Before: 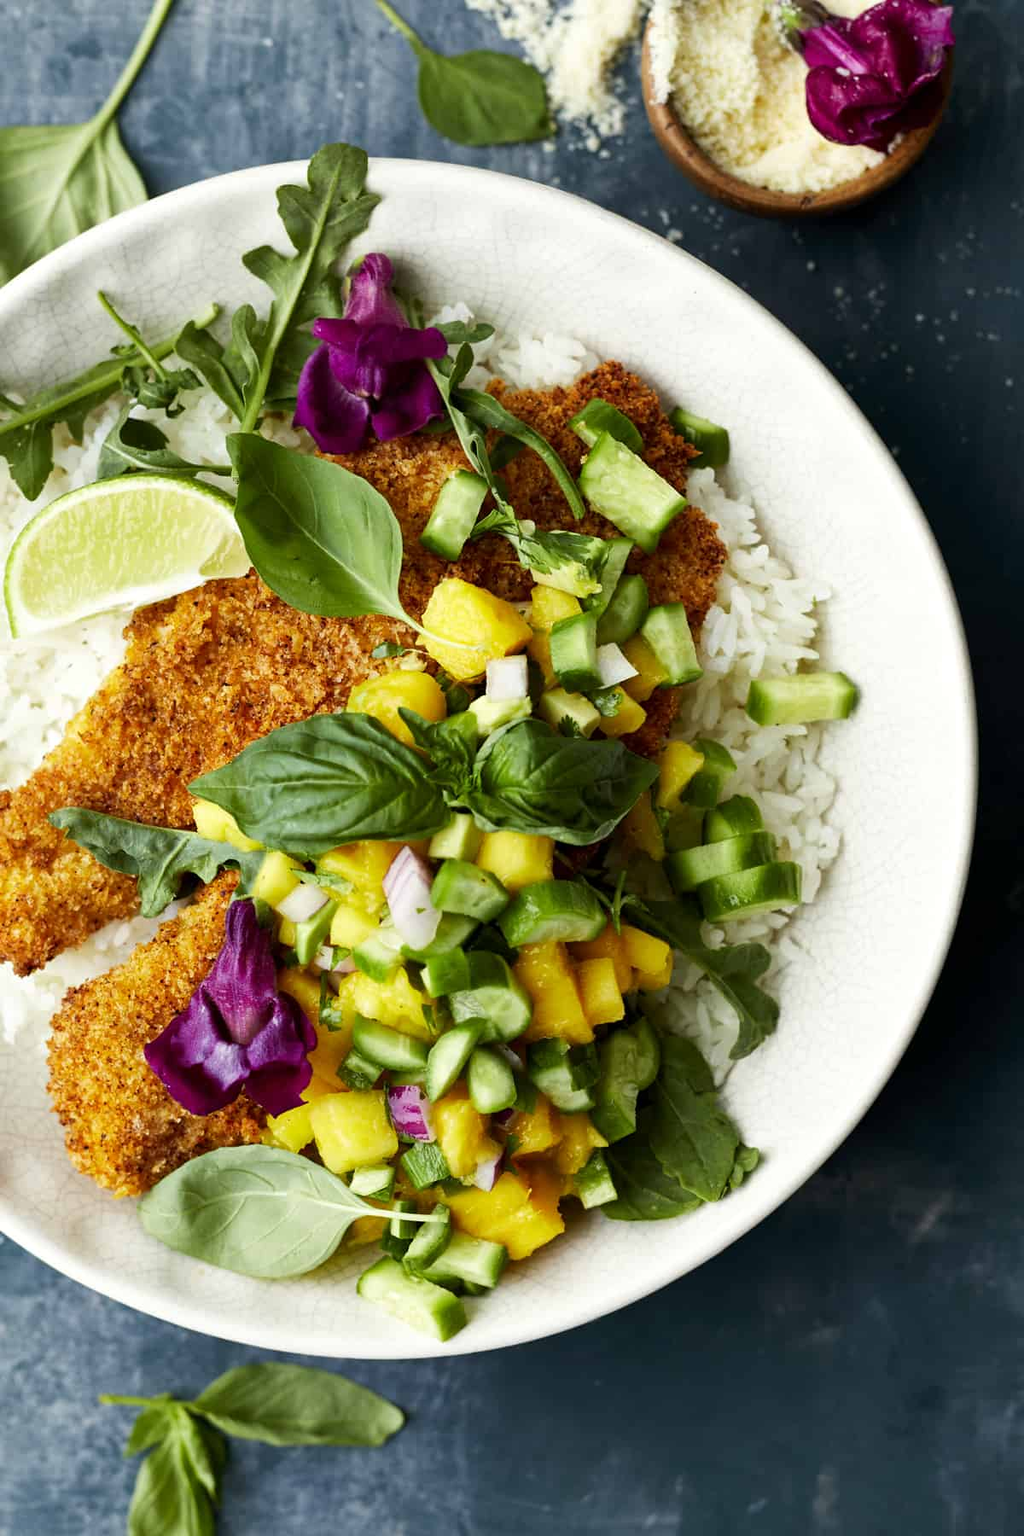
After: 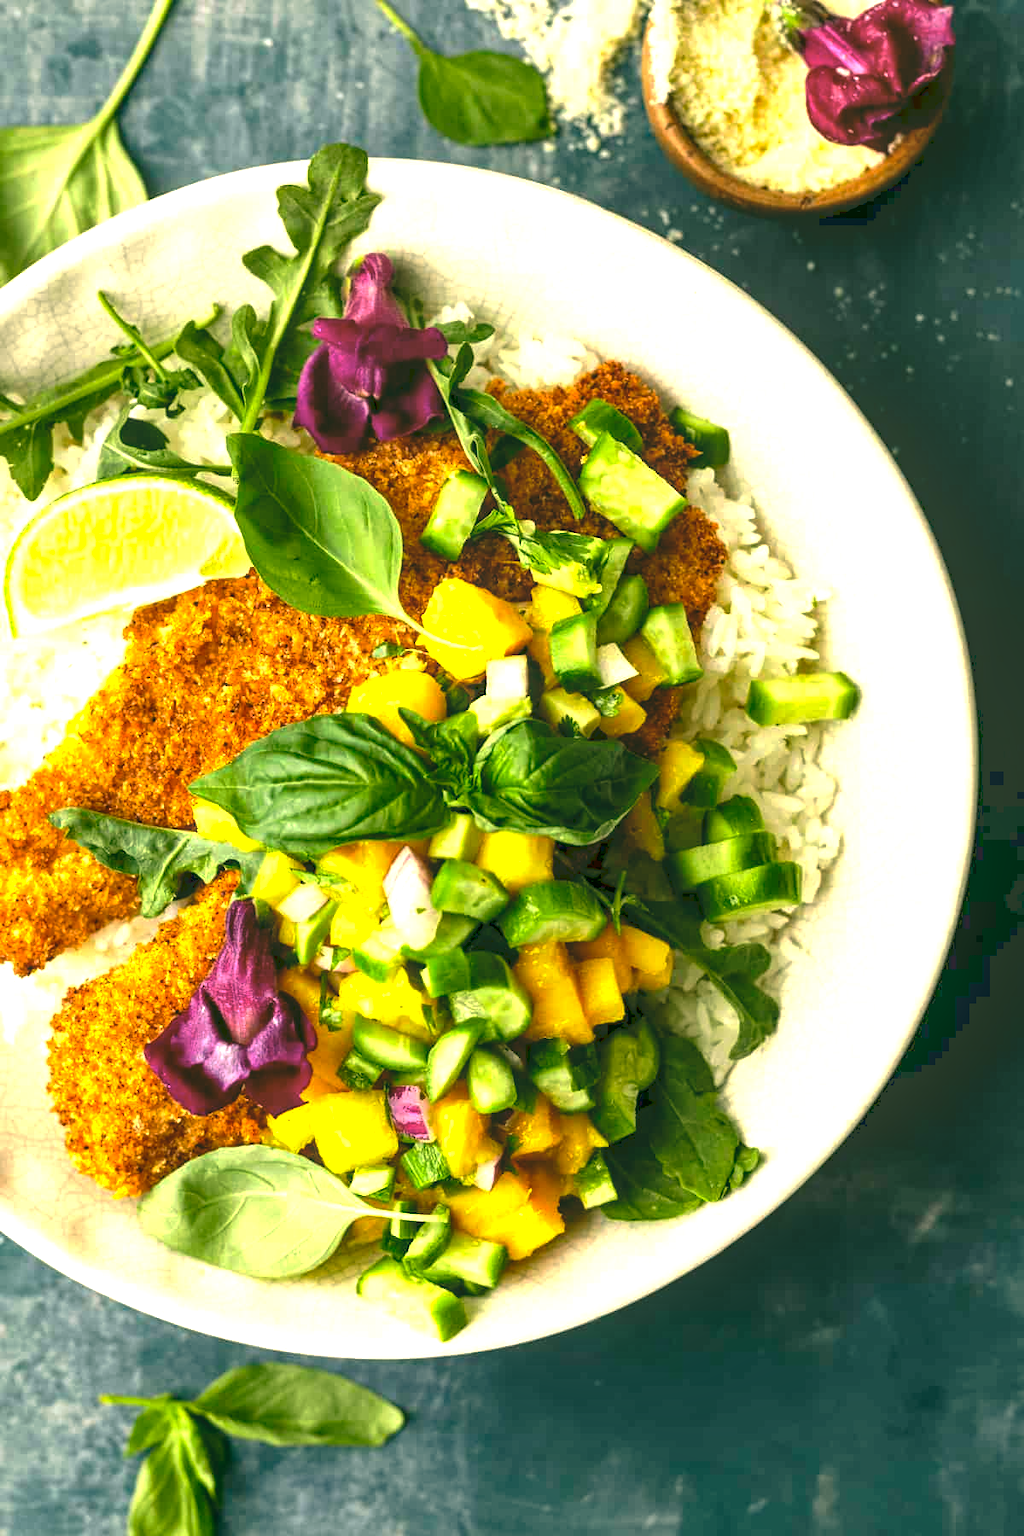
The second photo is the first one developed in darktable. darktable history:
local contrast: on, module defaults
tone curve: curves: ch0 [(0, 0) (0.003, 0.126) (0.011, 0.129) (0.025, 0.133) (0.044, 0.143) (0.069, 0.155) (0.1, 0.17) (0.136, 0.189) (0.177, 0.217) (0.224, 0.25) (0.277, 0.293) (0.335, 0.346) (0.399, 0.398) (0.468, 0.456) (0.543, 0.517) (0.623, 0.583) (0.709, 0.659) (0.801, 0.756) (0.898, 0.856) (1, 1)], preserve colors none
color correction: highlights a* 5.3, highlights b* 24.26, shadows a* -15.58, shadows b* 4.02
exposure: exposure 0.781 EV, compensate highlight preservation false
